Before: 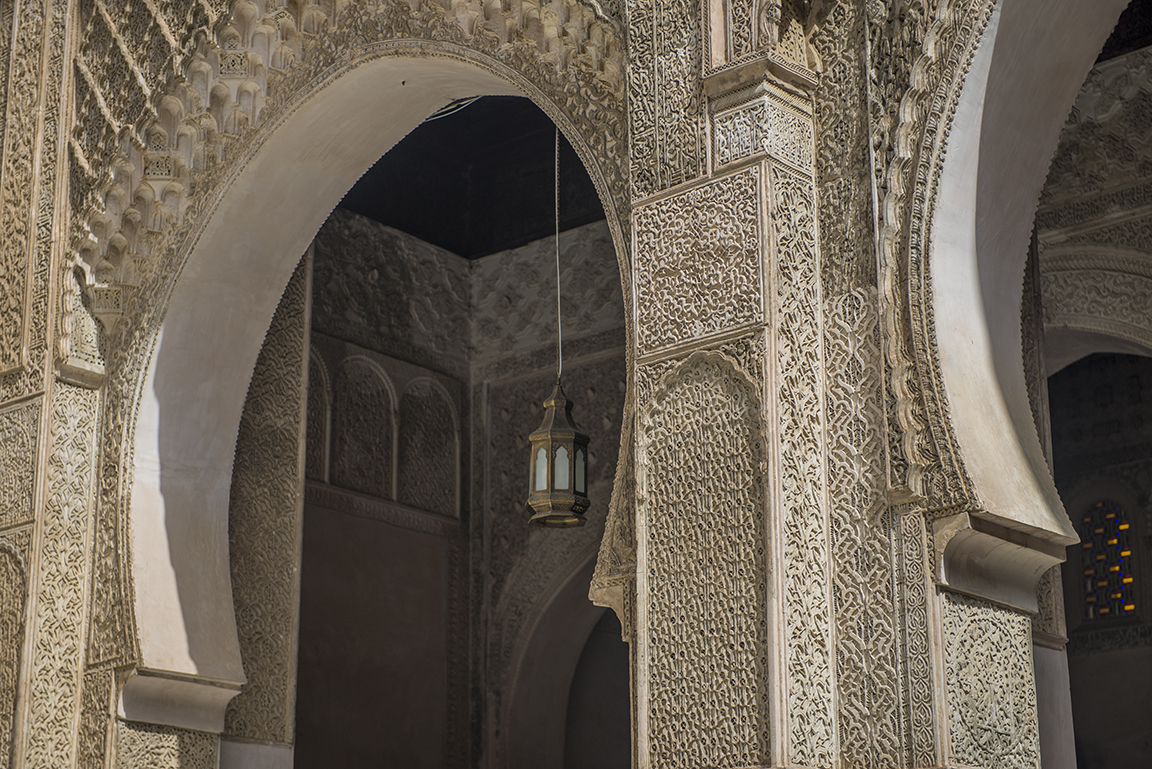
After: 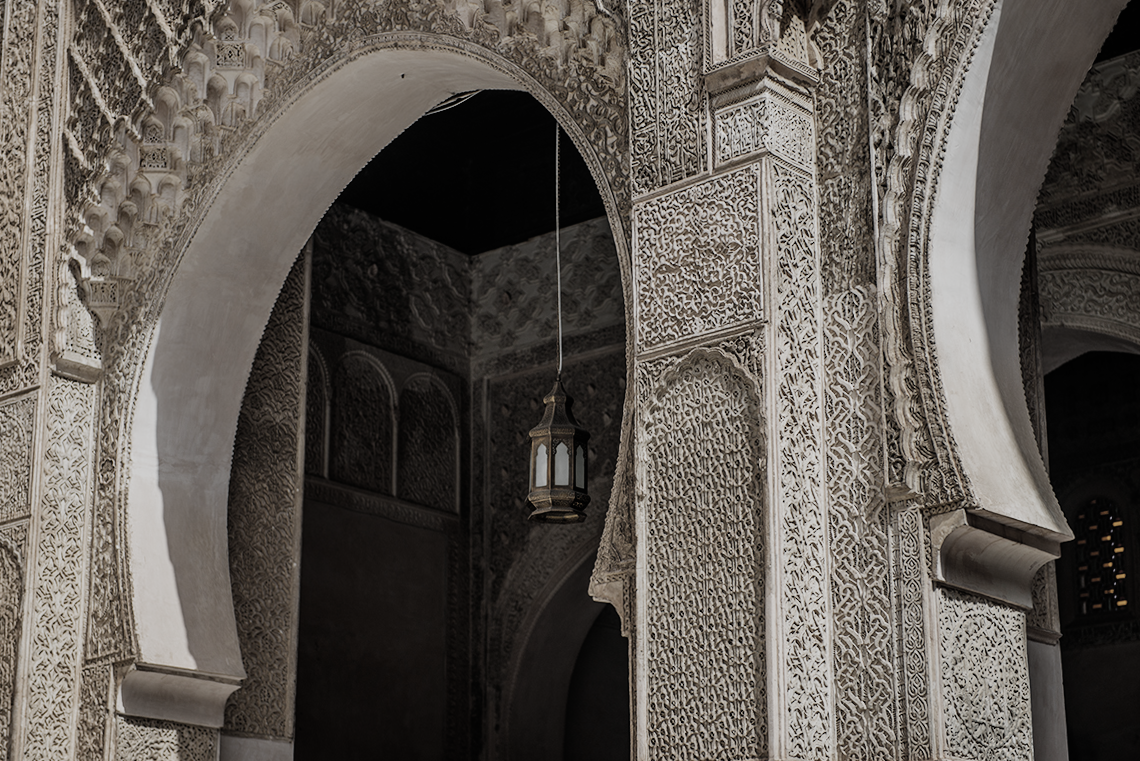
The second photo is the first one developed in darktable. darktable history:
color zones: curves: ch0 [(0, 0.613) (0.01, 0.613) (0.245, 0.448) (0.498, 0.529) (0.642, 0.665) (0.879, 0.777) (0.99, 0.613)]; ch1 [(0, 0.035) (0.121, 0.189) (0.259, 0.197) (0.415, 0.061) (0.589, 0.022) (0.732, 0.022) (0.857, 0.026) (0.991, 0.053)]
sigmoid: contrast 1.6, skew -0.2, preserve hue 0%, red attenuation 0.1, red rotation 0.035, green attenuation 0.1, green rotation -0.017, blue attenuation 0.15, blue rotation -0.052, base primaries Rec2020
rotate and perspective: rotation 0.174°, lens shift (vertical) 0.013, lens shift (horizontal) 0.019, shear 0.001, automatic cropping original format, crop left 0.007, crop right 0.991, crop top 0.016, crop bottom 0.997
